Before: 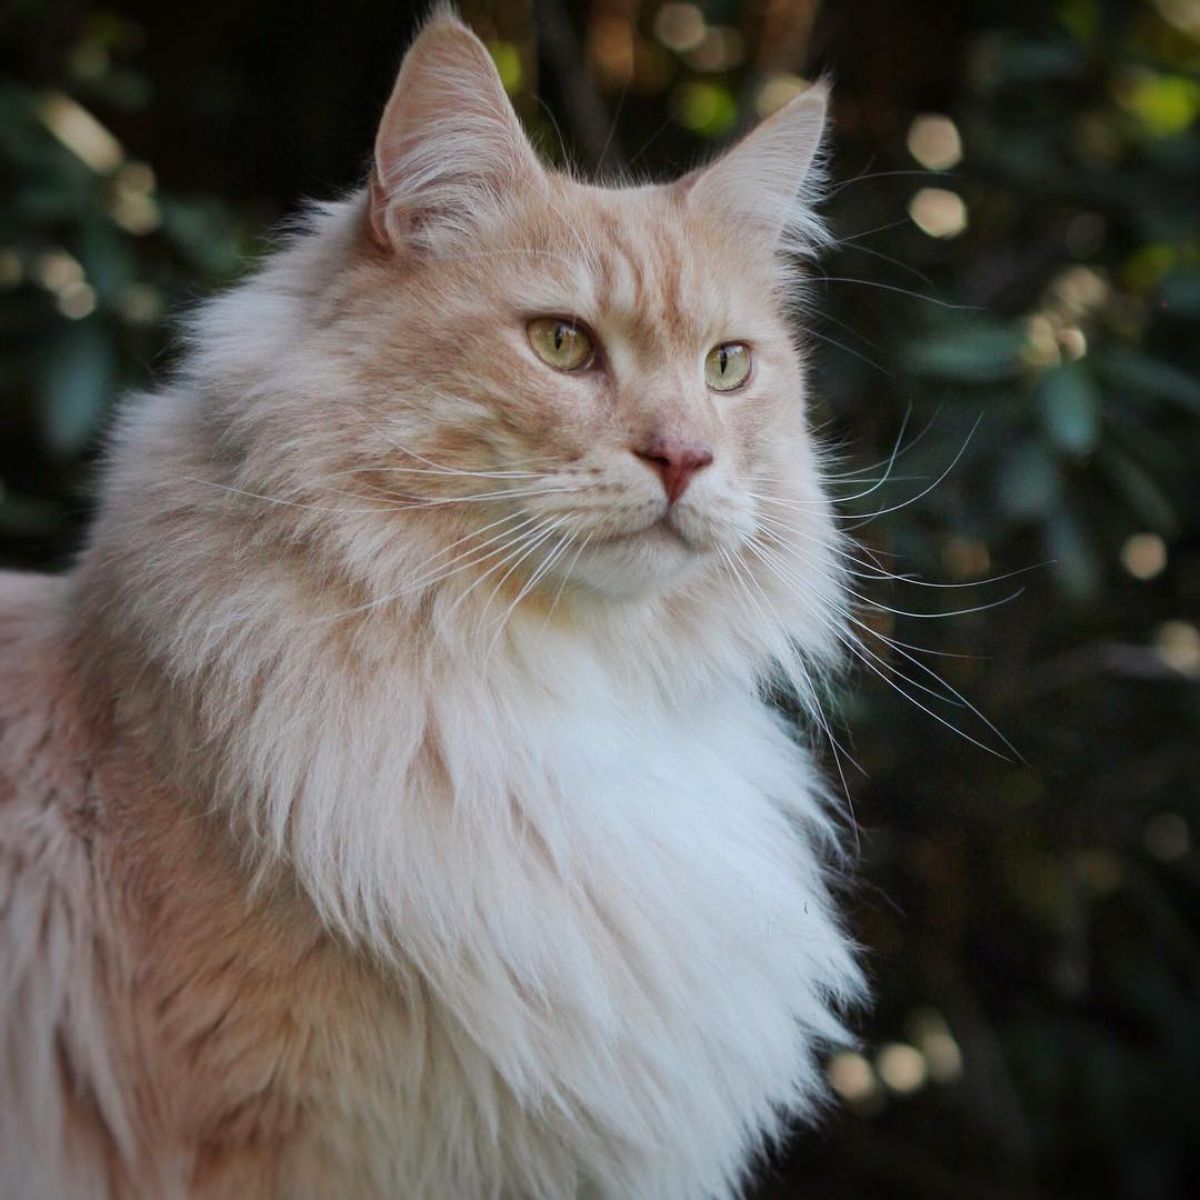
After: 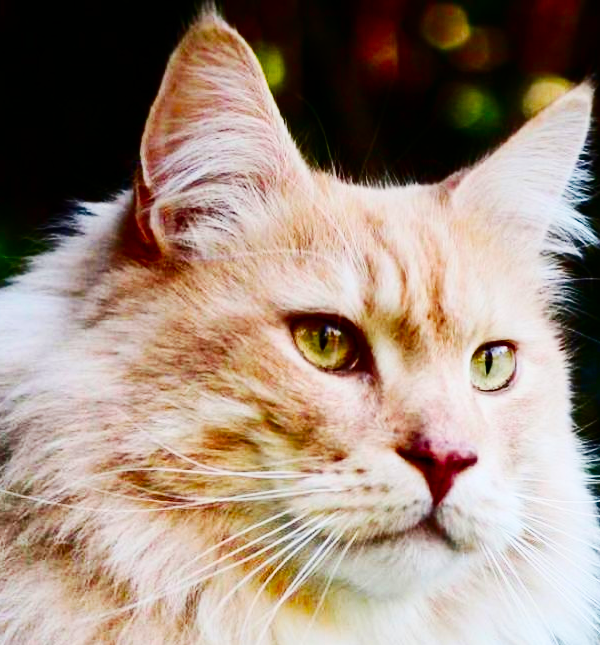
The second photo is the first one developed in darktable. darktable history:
color balance rgb: power › hue 315.31°, linear chroma grading › global chroma 8.709%, perceptual saturation grading › global saturation 0.605%, perceptual saturation grading › mid-tones 6.424%, perceptual saturation grading › shadows 72.044%
crop: left 19.597%, right 30.336%, bottom 46.175%
base curve: curves: ch0 [(0, 0) (0.036, 0.025) (0.121, 0.166) (0.206, 0.329) (0.605, 0.79) (1, 1)], preserve colors none
contrast brightness saturation: contrast 0.331, brightness -0.073, saturation 0.166
